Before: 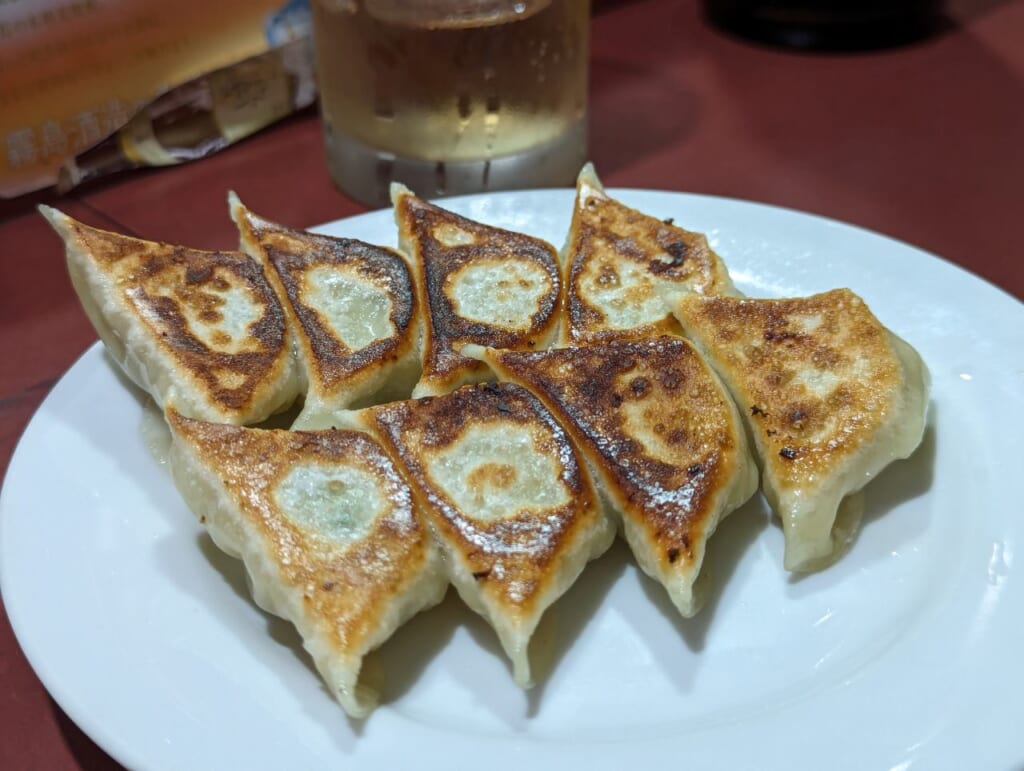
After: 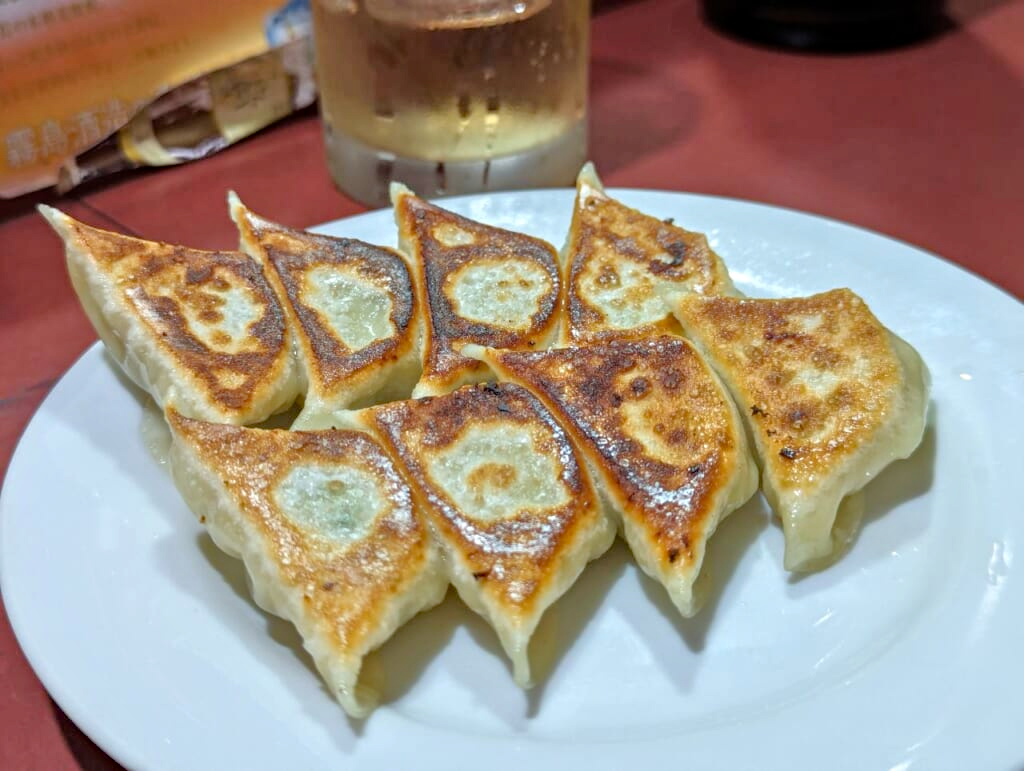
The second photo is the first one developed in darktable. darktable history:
tone equalizer: -7 EV 0.15 EV, -6 EV 0.6 EV, -5 EV 1.15 EV, -4 EV 1.33 EV, -3 EV 1.15 EV, -2 EV 0.6 EV, -1 EV 0.15 EV, mask exposure compensation -0.5 EV
haze removal: compatibility mode true, adaptive false
